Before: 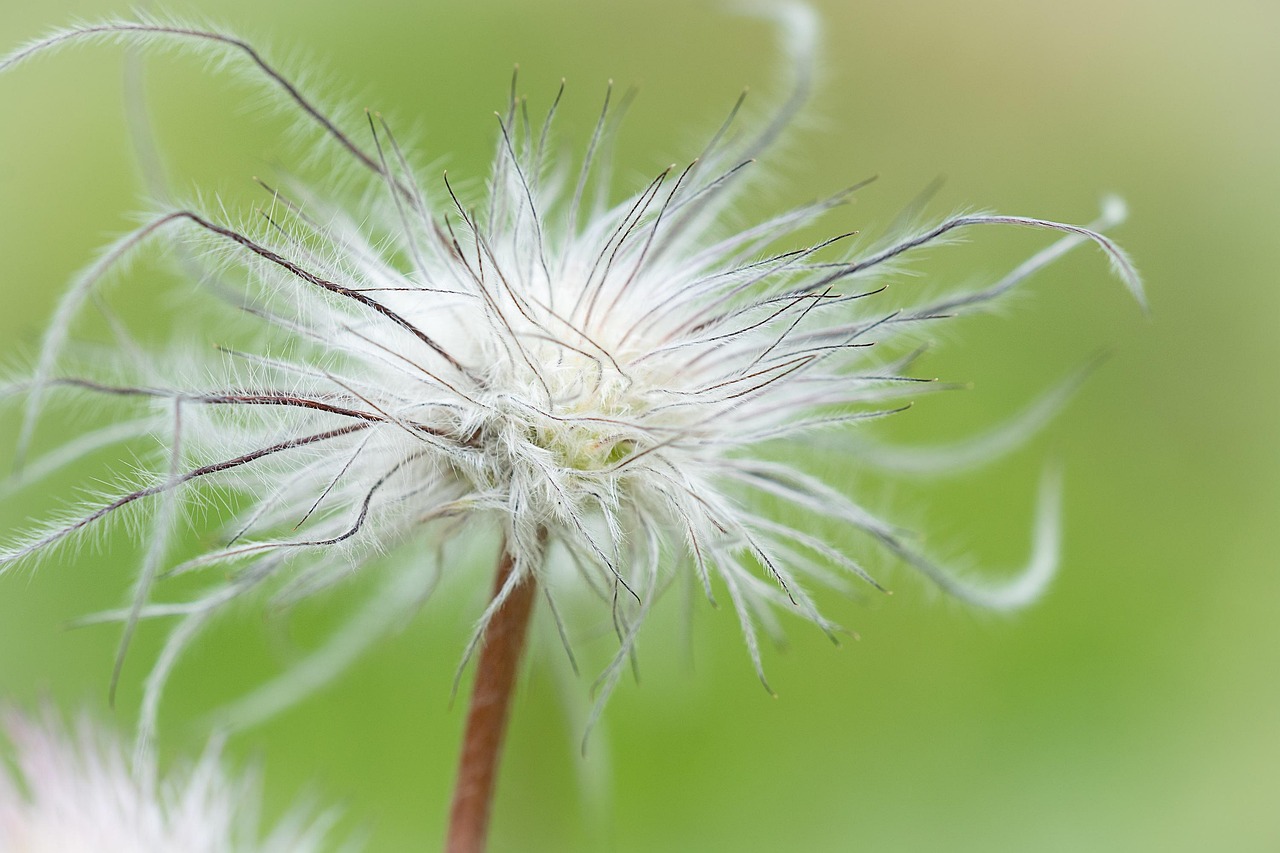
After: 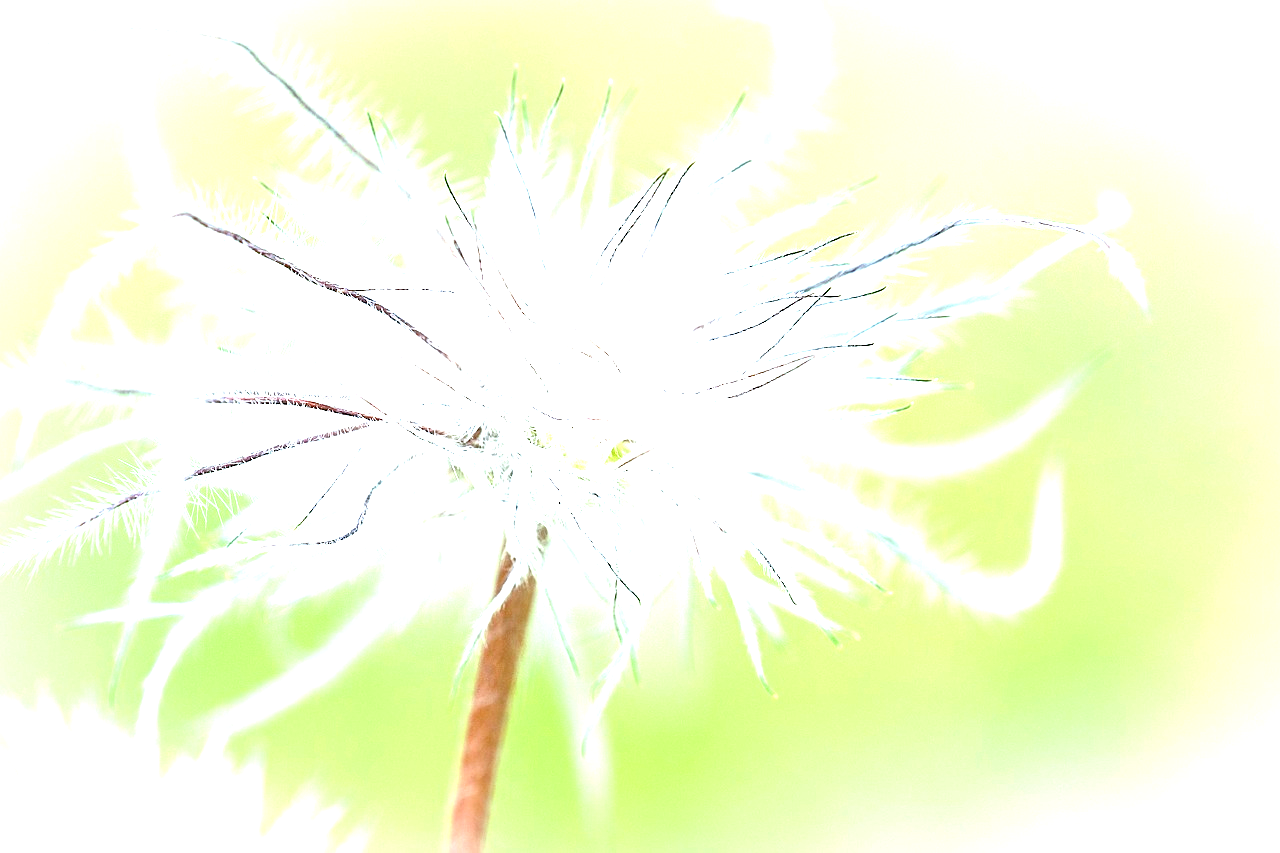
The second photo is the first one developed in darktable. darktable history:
exposure: black level correction 0.005, exposure 2.084 EV, compensate highlight preservation false
tone equalizer: -8 EV -1.84 EV, -7 EV -1.16 EV, -6 EV -1.62 EV, smoothing diameter 25%, edges refinement/feathering 10, preserve details guided filter
color calibration: illuminant custom, x 0.368, y 0.373, temperature 4330.32 K
